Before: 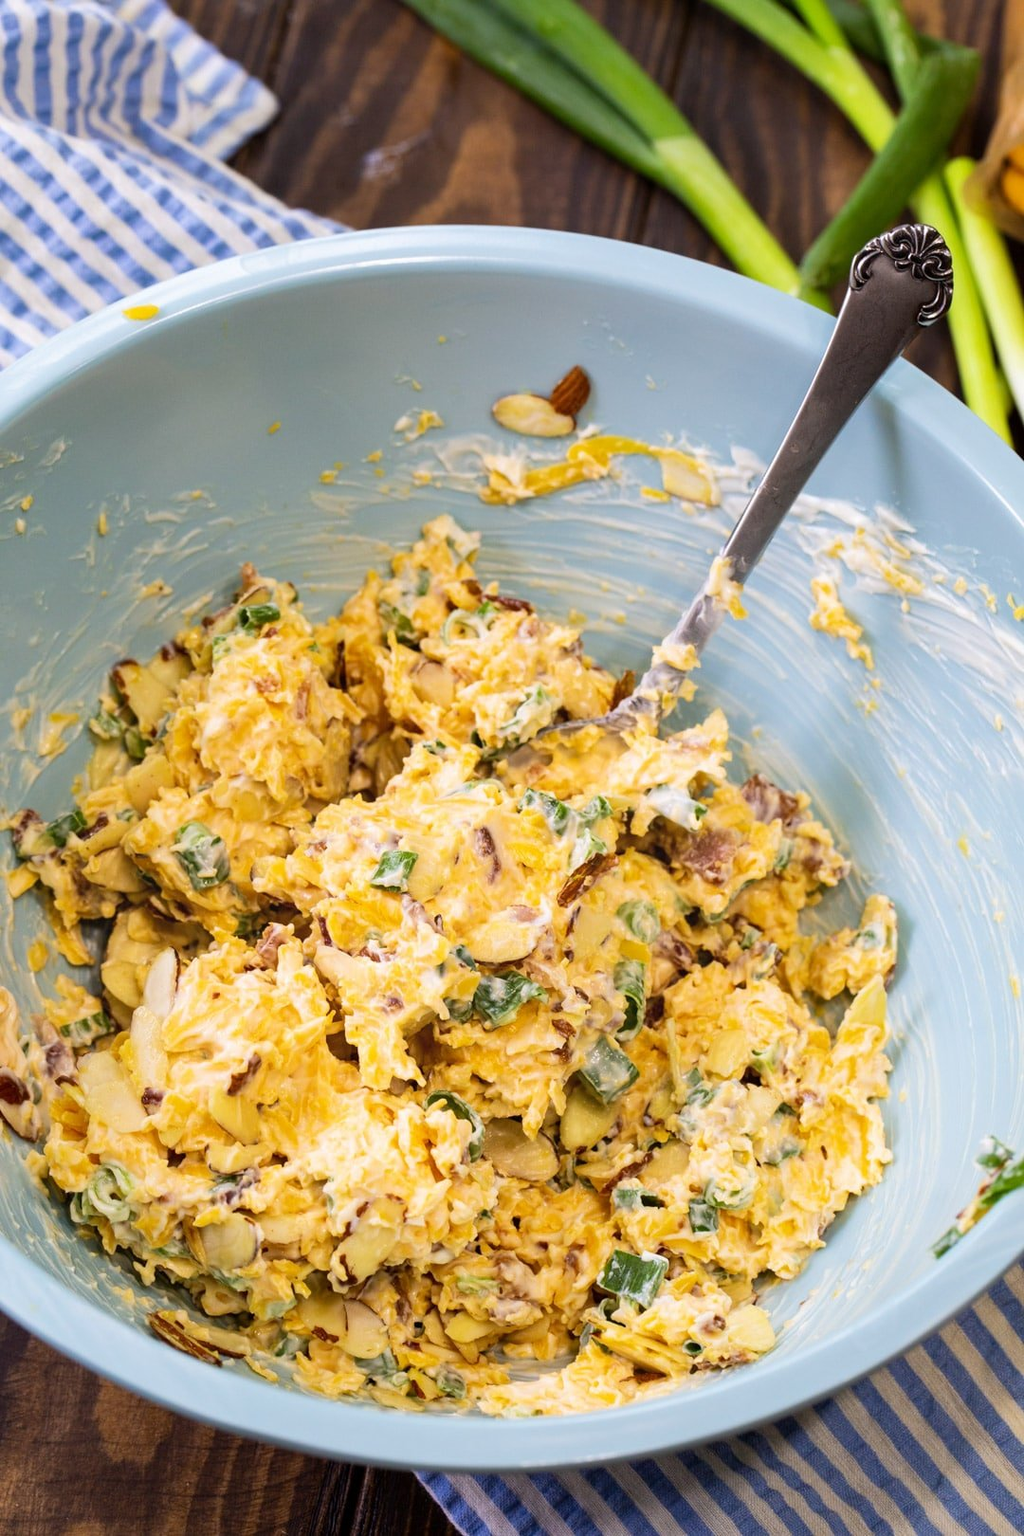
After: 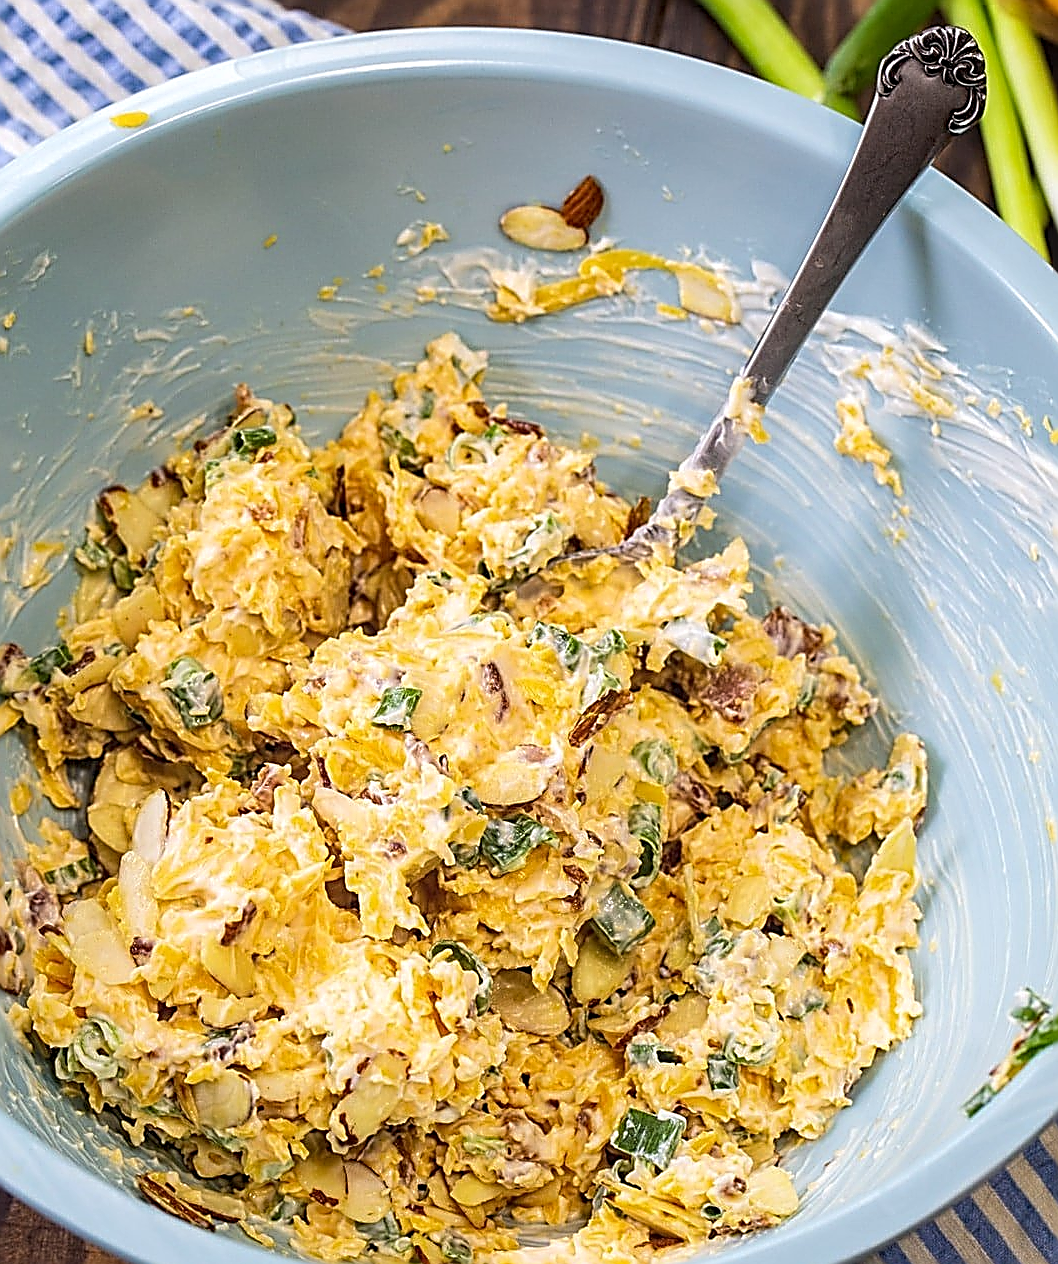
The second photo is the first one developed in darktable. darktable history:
crop and rotate: left 1.8%, top 13.004%, right 0.2%, bottom 8.969%
sharpen: amount 1.875
local contrast: on, module defaults
